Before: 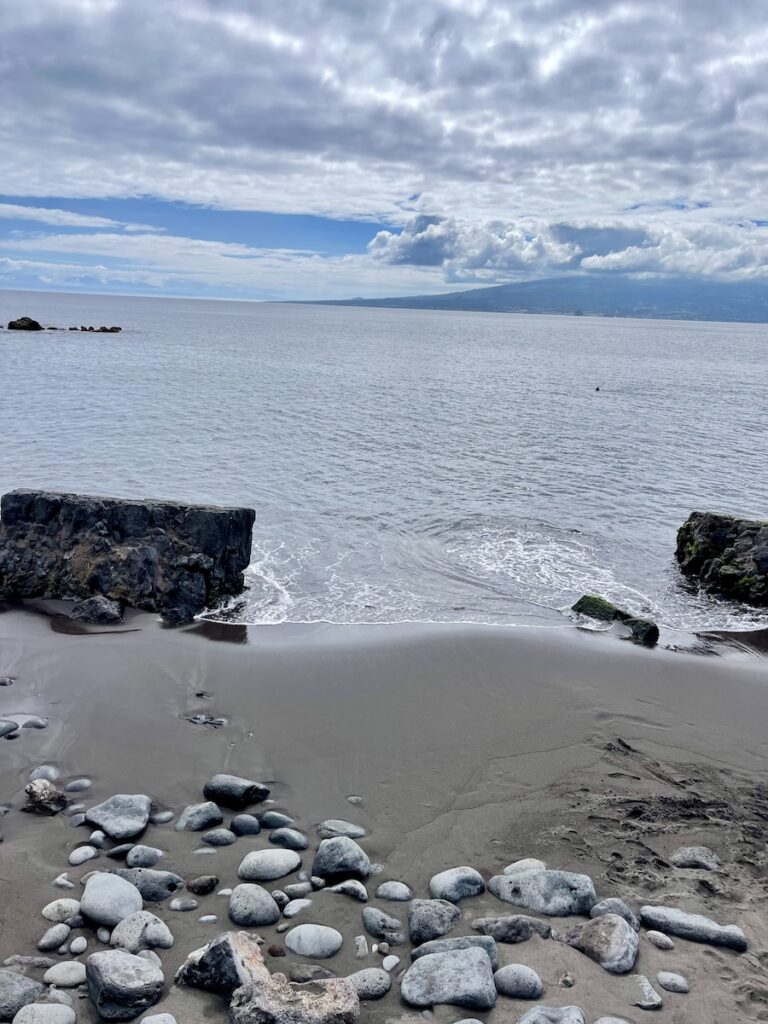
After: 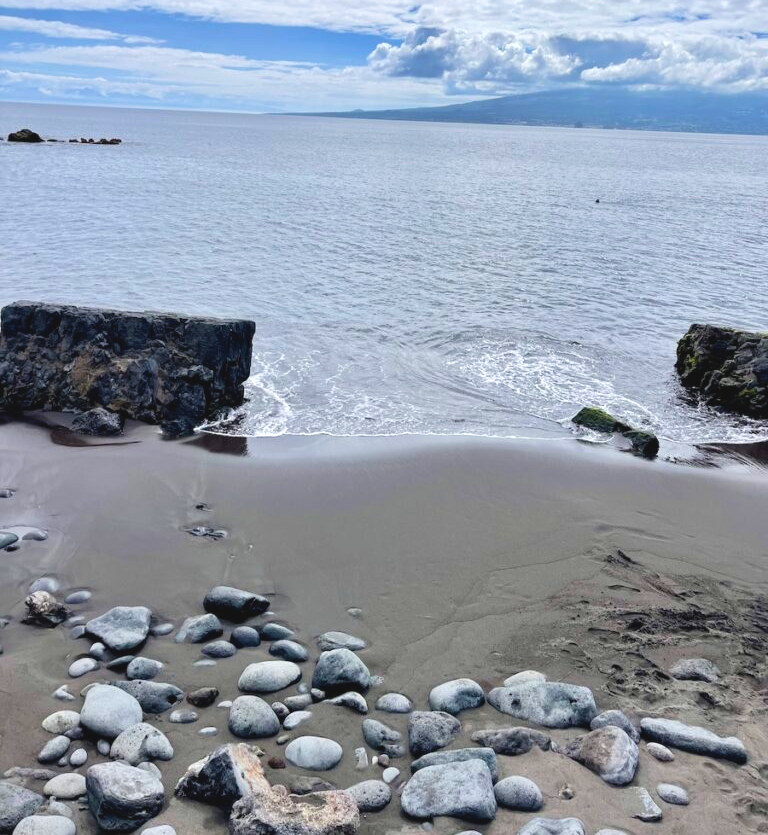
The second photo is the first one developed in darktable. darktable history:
crop and rotate: top 18.412%
velvia: on, module defaults
contrast brightness saturation: contrast -0.108
tone equalizer: -8 EV -0.403 EV, -7 EV -0.4 EV, -6 EV -0.322 EV, -5 EV -0.215 EV, -3 EV 0.21 EV, -2 EV 0.336 EV, -1 EV 0.409 EV, +0 EV 0.403 EV
